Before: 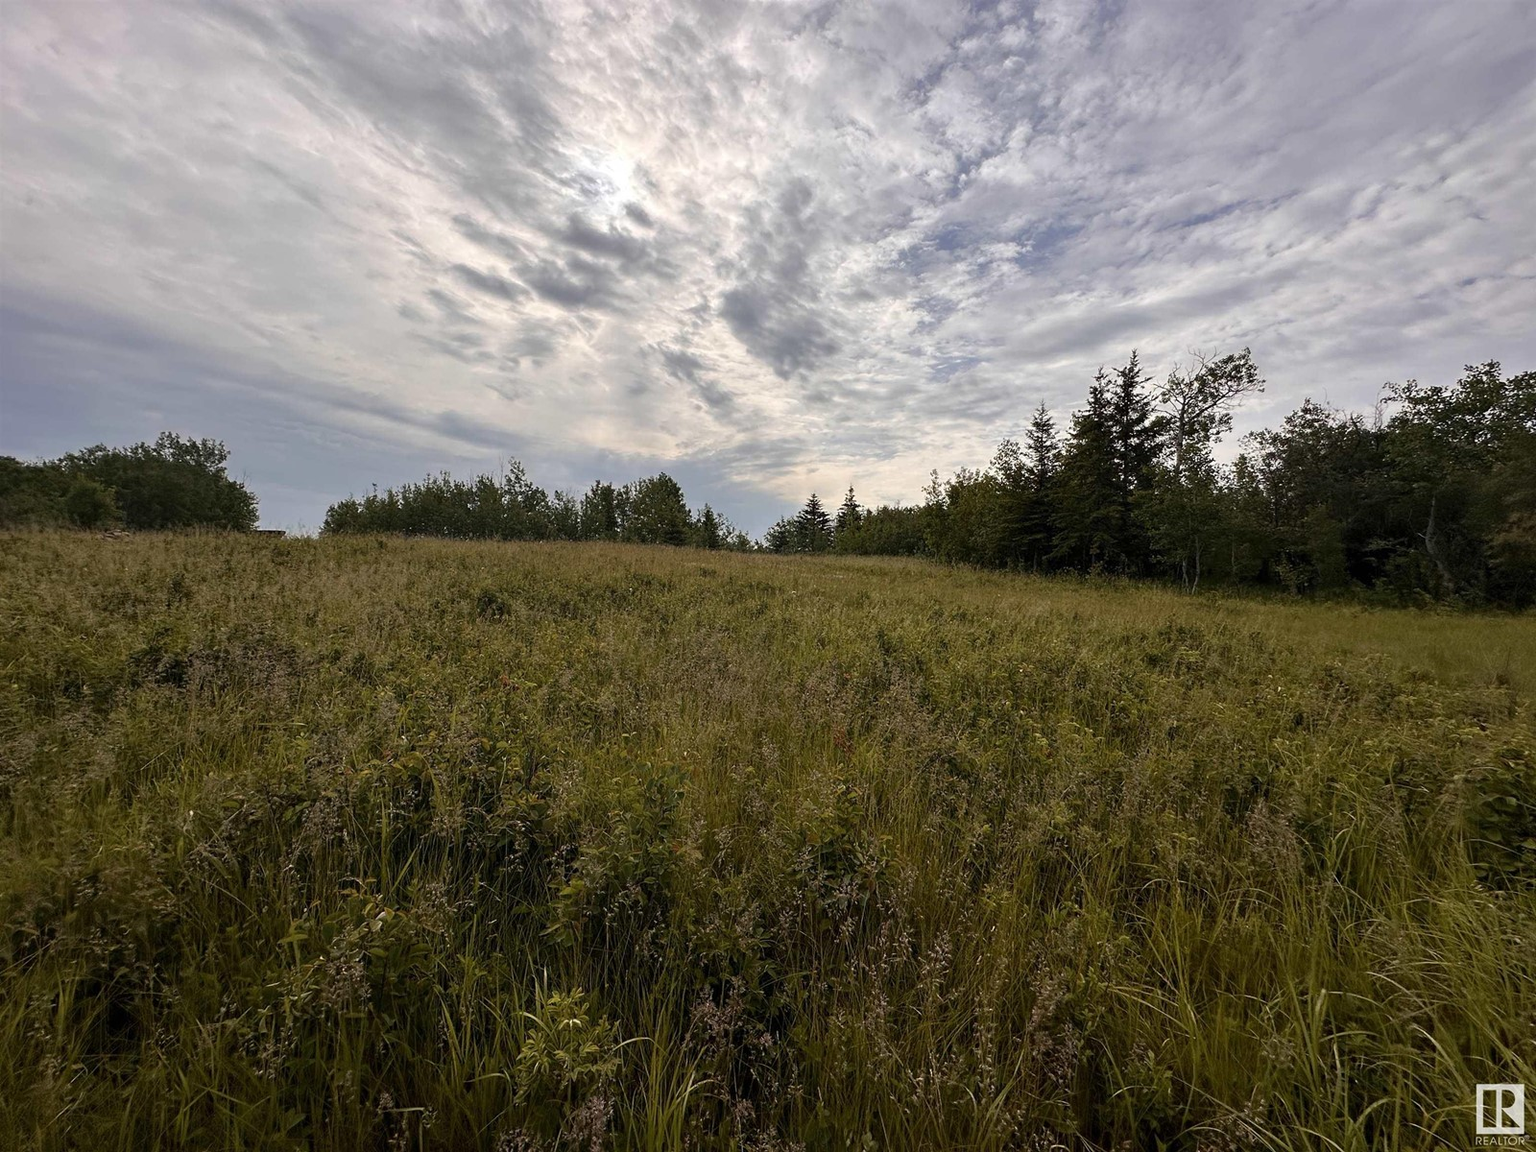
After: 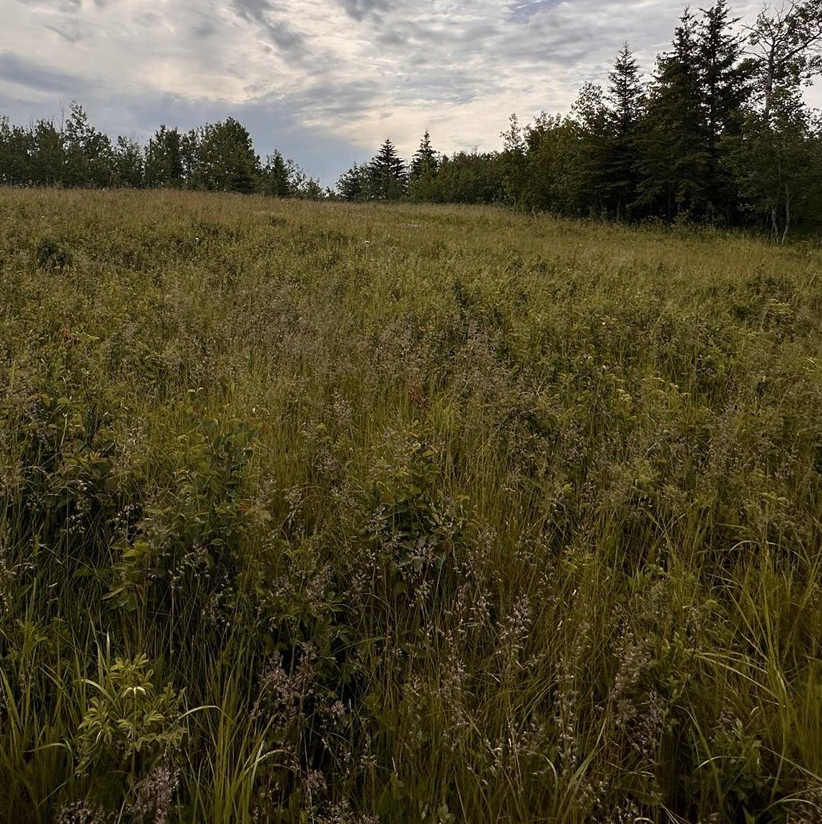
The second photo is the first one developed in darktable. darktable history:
crop and rotate: left 28.753%, top 31.279%, right 19.857%
